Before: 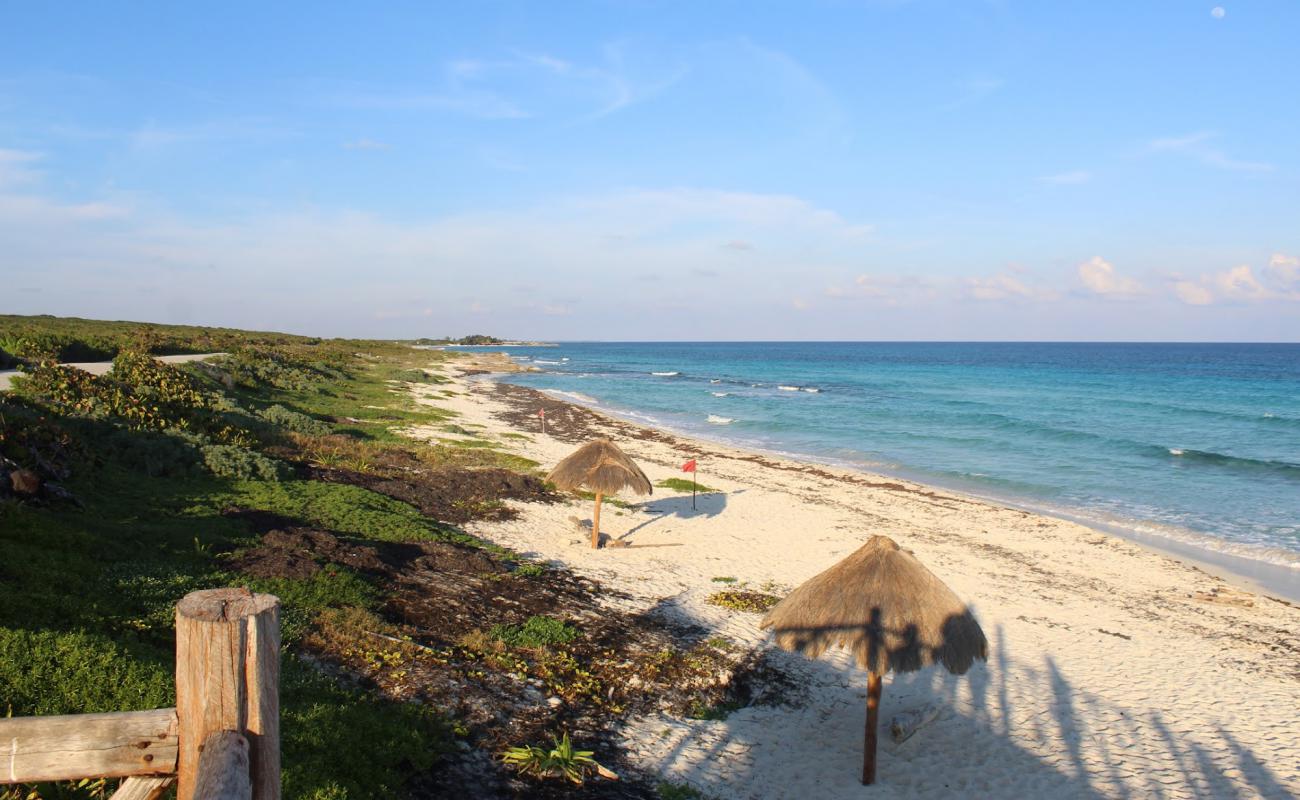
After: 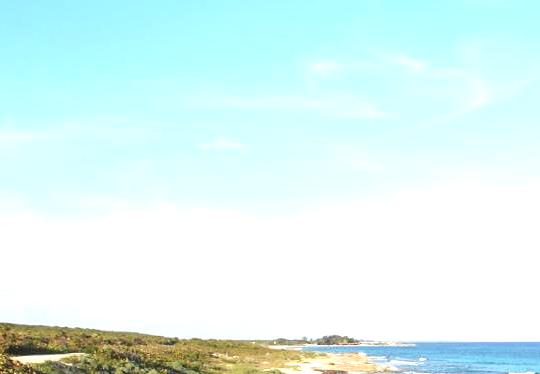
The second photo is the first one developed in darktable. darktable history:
levels: mode automatic
crop and rotate: left 11.037%, top 0.103%, right 47.388%, bottom 53.041%
exposure: black level correction 0, exposure 1.107 EV, compensate exposure bias true, compensate highlight preservation false
